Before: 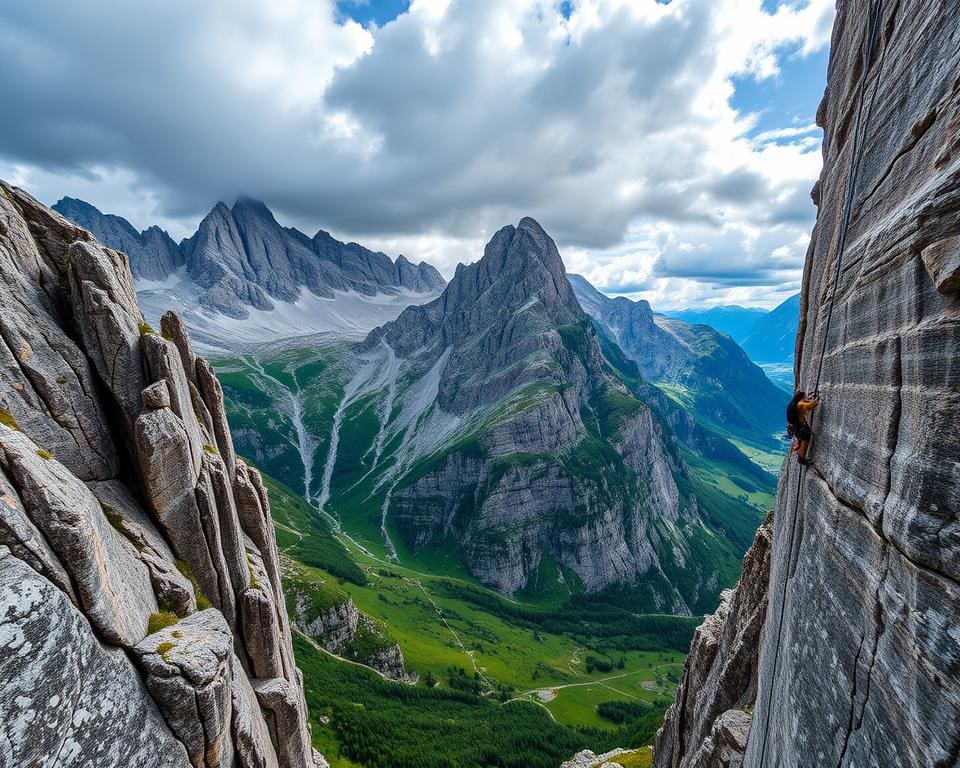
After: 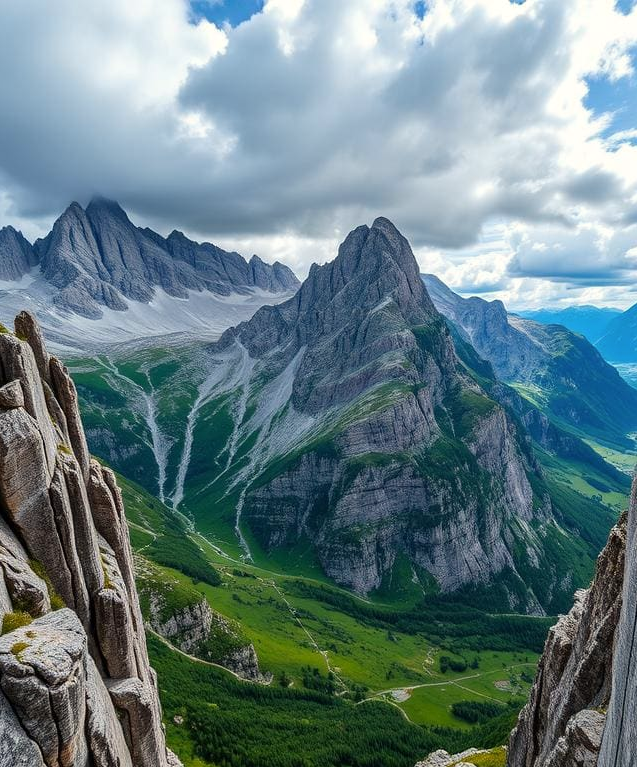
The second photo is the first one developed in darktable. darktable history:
crop and rotate: left 15.217%, right 18.366%
color correction: highlights b* 3.04
